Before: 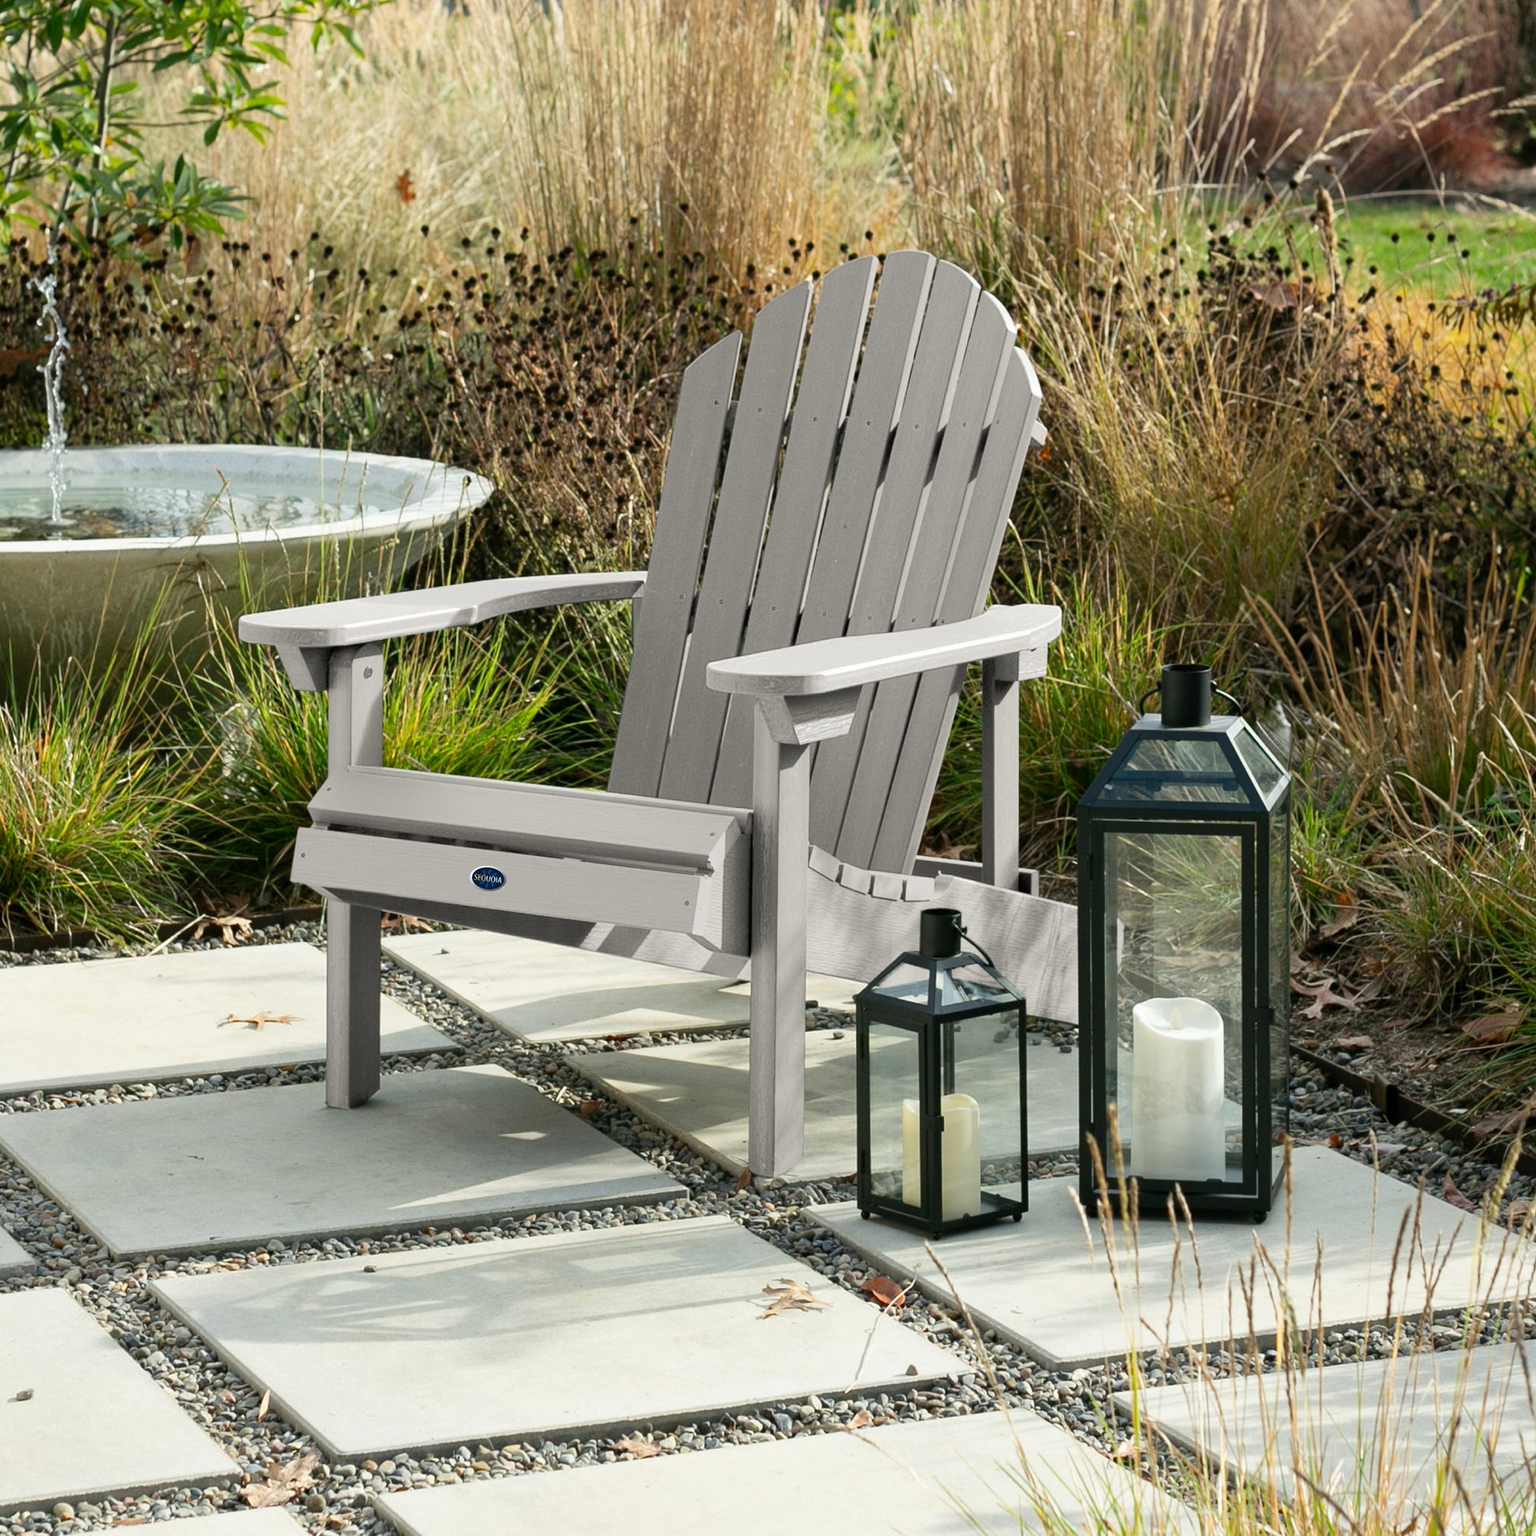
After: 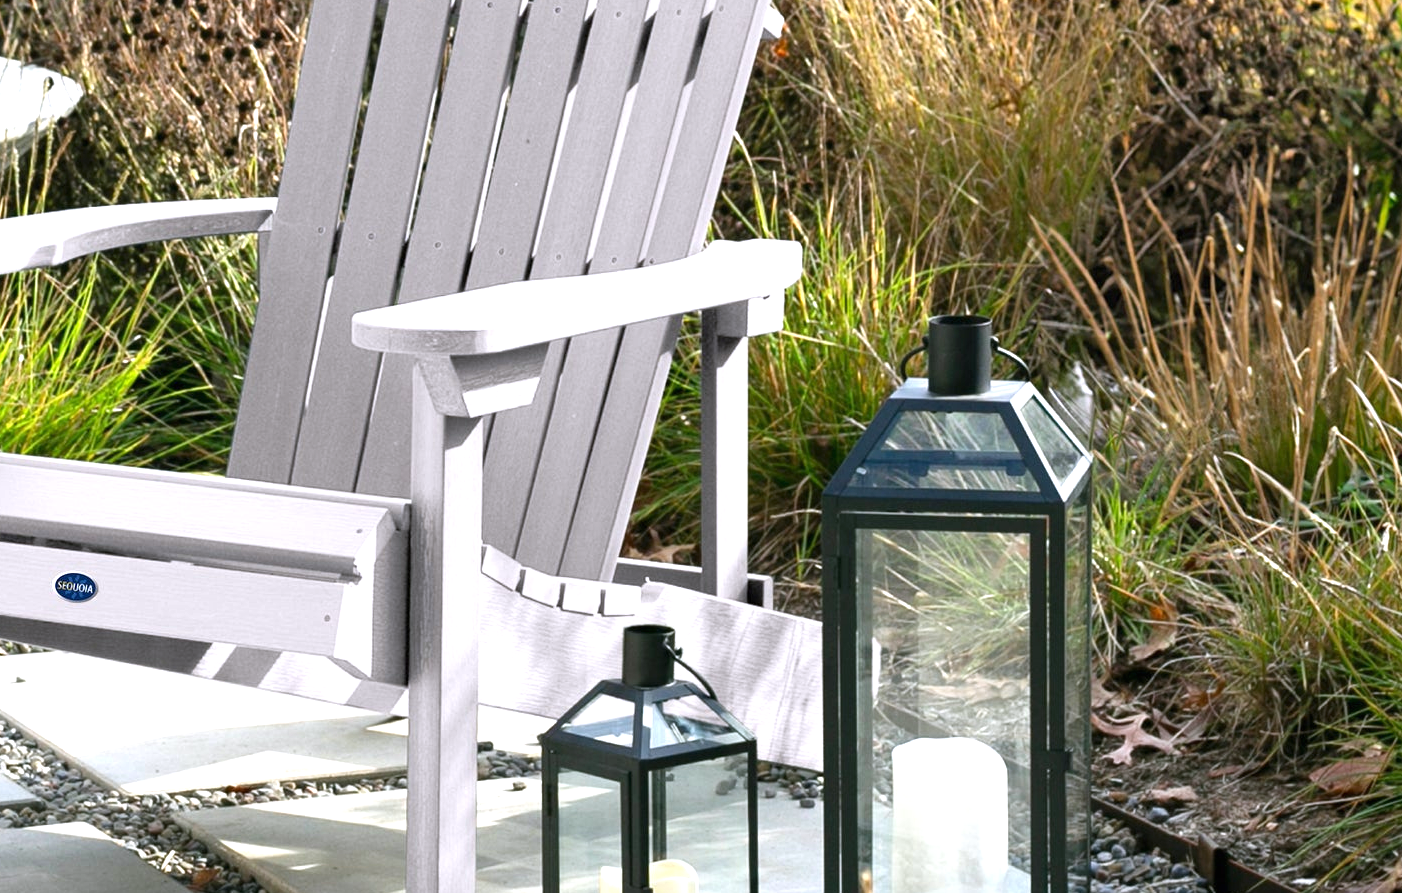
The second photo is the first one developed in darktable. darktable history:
crop and rotate: left 27.938%, top 27.046%, bottom 27.046%
exposure: black level correction 0, exposure 0.9 EV, compensate exposure bias true, compensate highlight preservation false
white balance: red 1.004, blue 1.096
